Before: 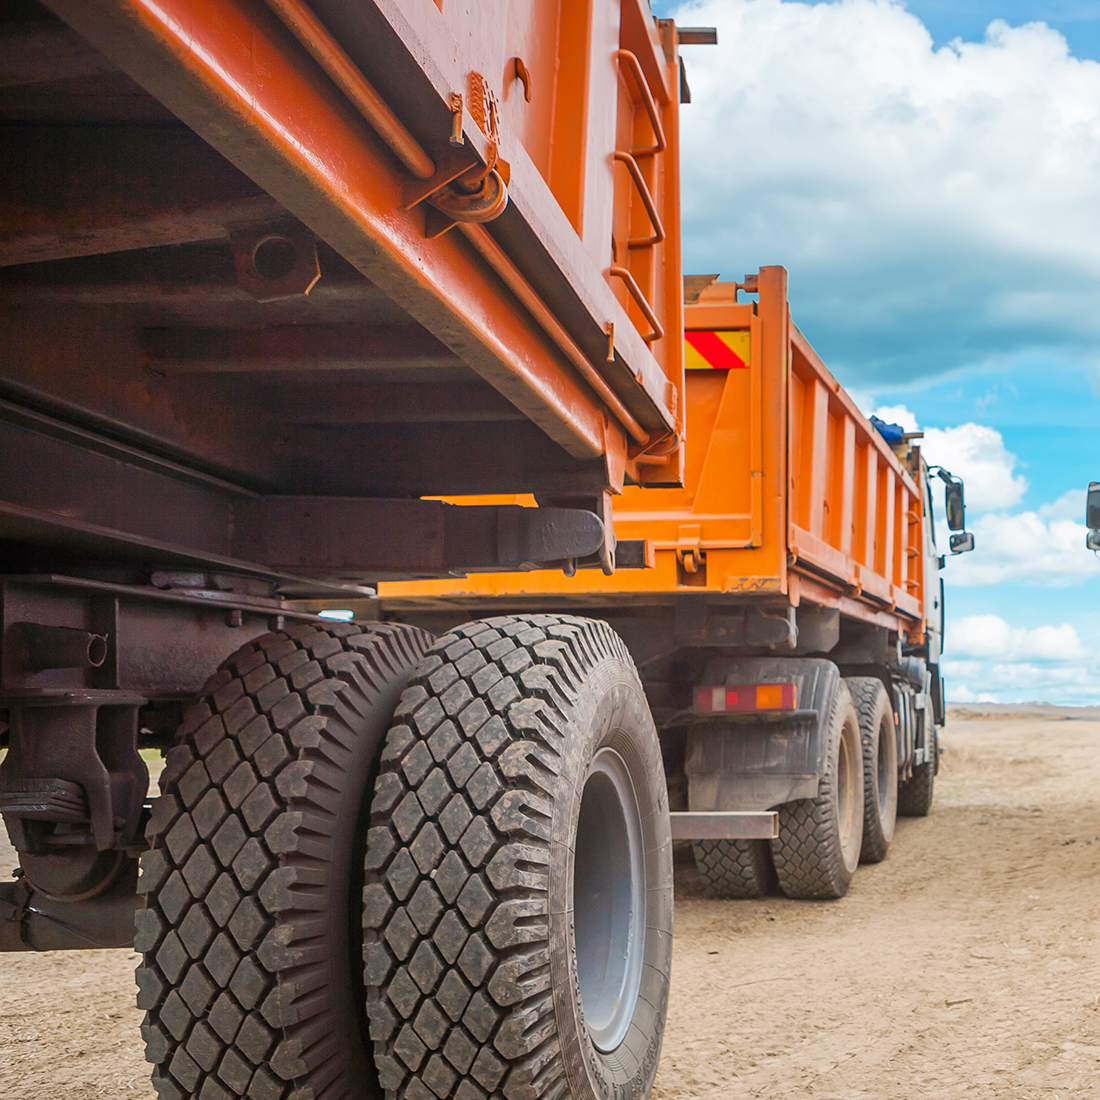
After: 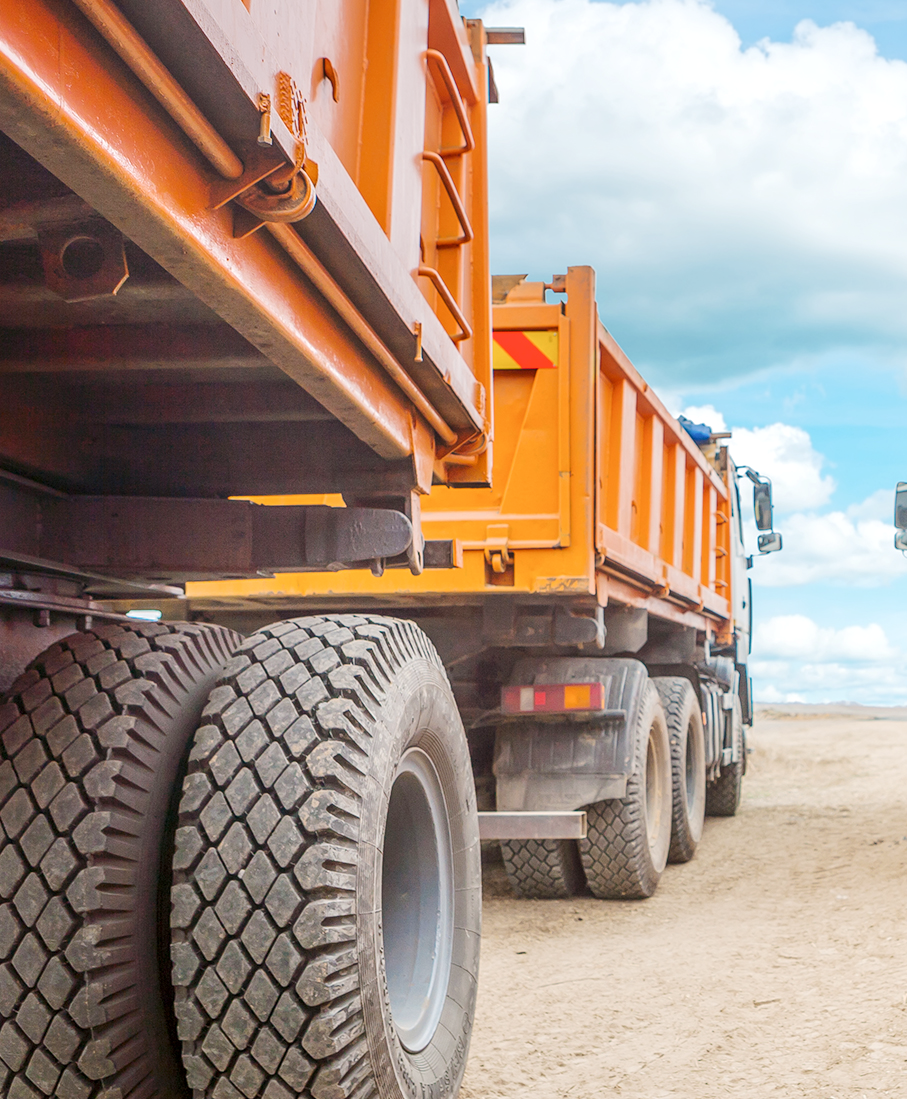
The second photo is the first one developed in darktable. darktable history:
shadows and highlights: shadows -70.36, highlights 34.18, soften with gaussian
local contrast: on, module defaults
base curve: curves: ch0 [(0, 0) (0.158, 0.273) (0.879, 0.895) (1, 1)], preserve colors none
crop: left 17.457%, bottom 0.031%
